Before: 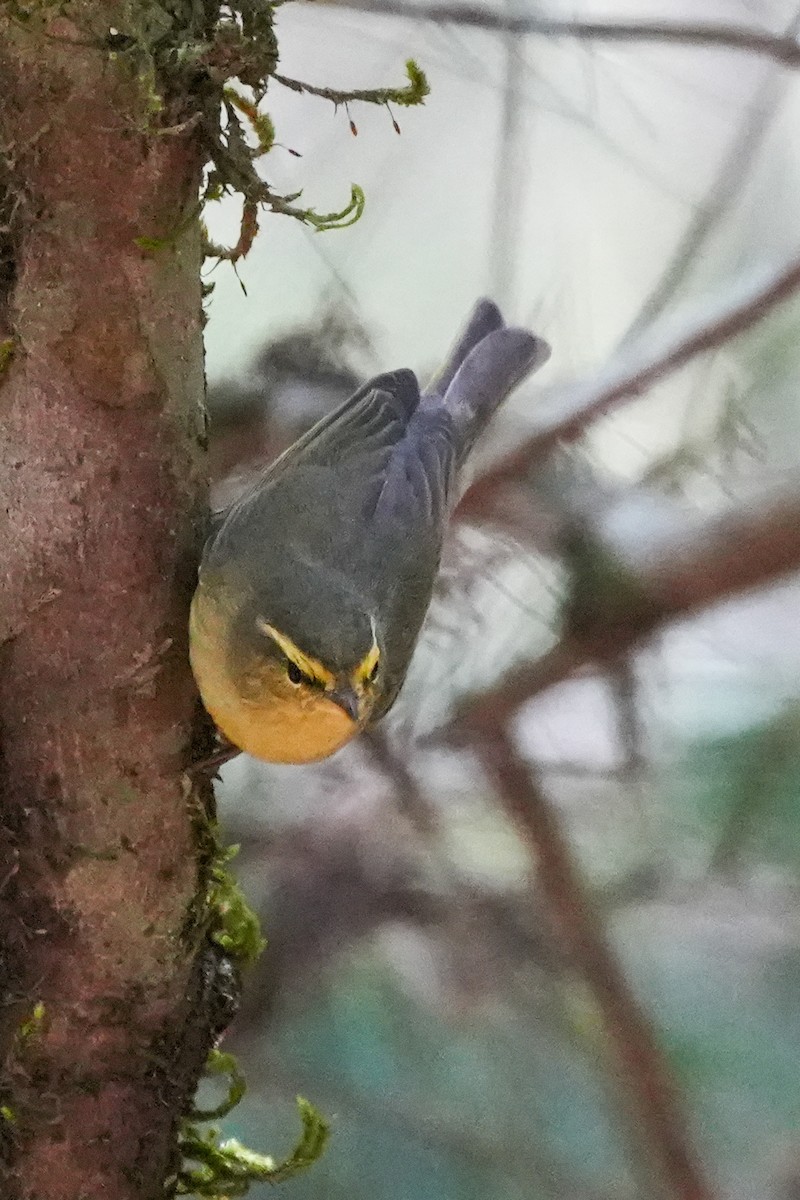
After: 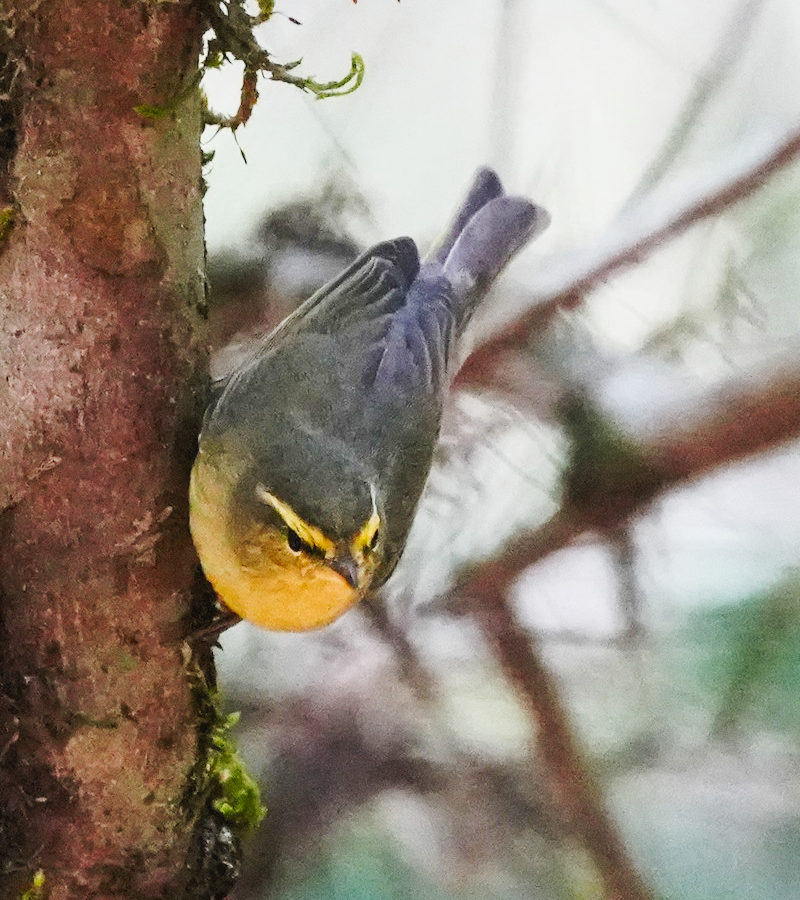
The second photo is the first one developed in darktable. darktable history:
crop: top 11.046%, bottom 13.876%
tone curve: curves: ch0 [(0, 0.023) (0.103, 0.087) (0.295, 0.297) (0.445, 0.531) (0.553, 0.665) (0.735, 0.843) (0.994, 1)]; ch1 [(0, 0) (0.427, 0.346) (0.456, 0.426) (0.484, 0.483) (0.509, 0.514) (0.535, 0.56) (0.581, 0.632) (0.646, 0.715) (1, 1)]; ch2 [(0, 0) (0.369, 0.388) (0.449, 0.431) (0.501, 0.495) (0.533, 0.518) (0.572, 0.612) (0.677, 0.752) (1, 1)], preserve colors none
